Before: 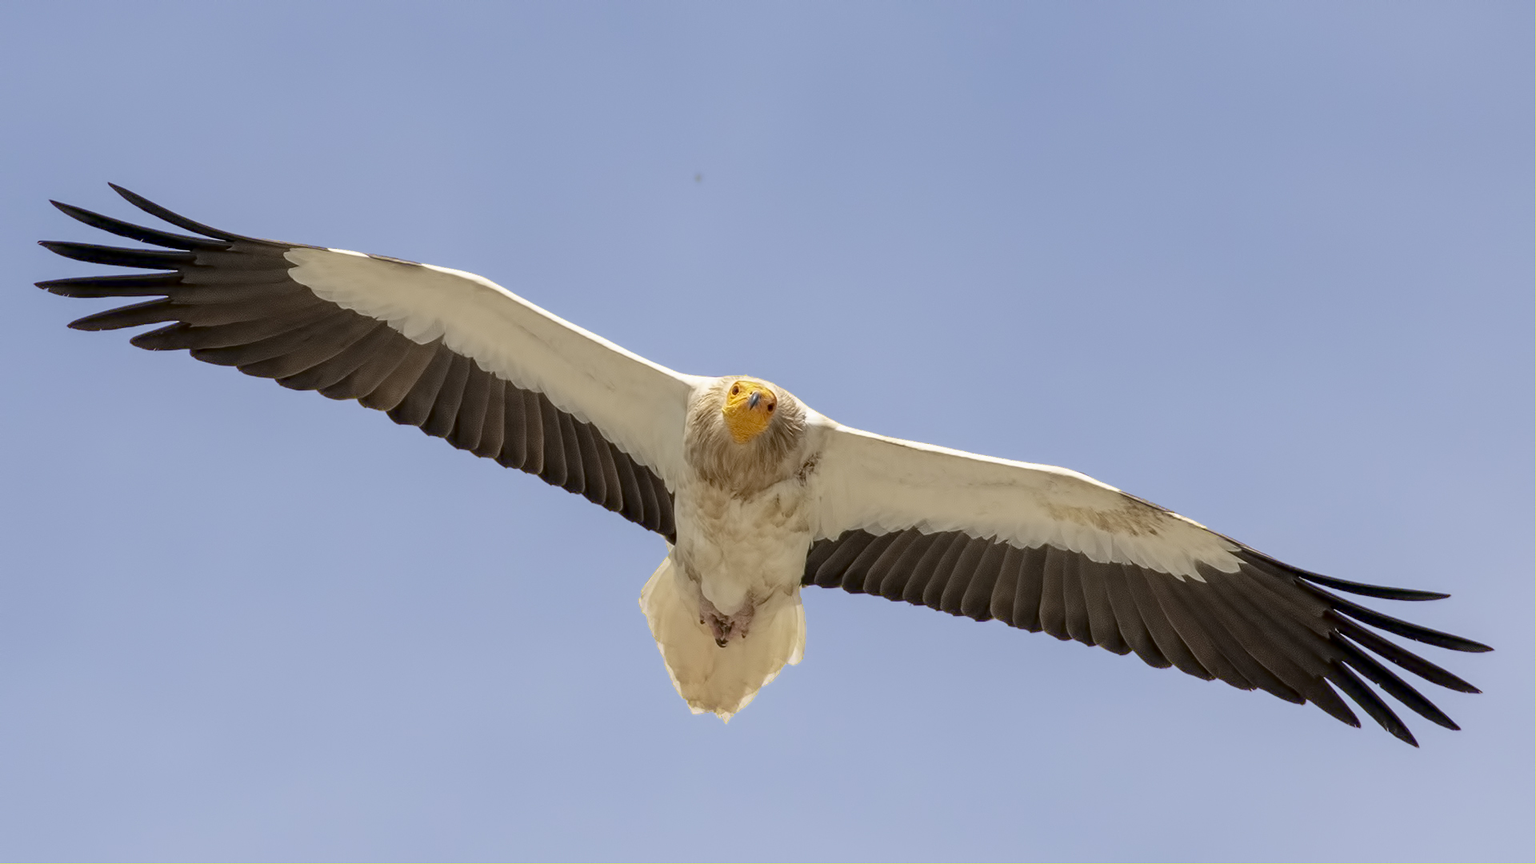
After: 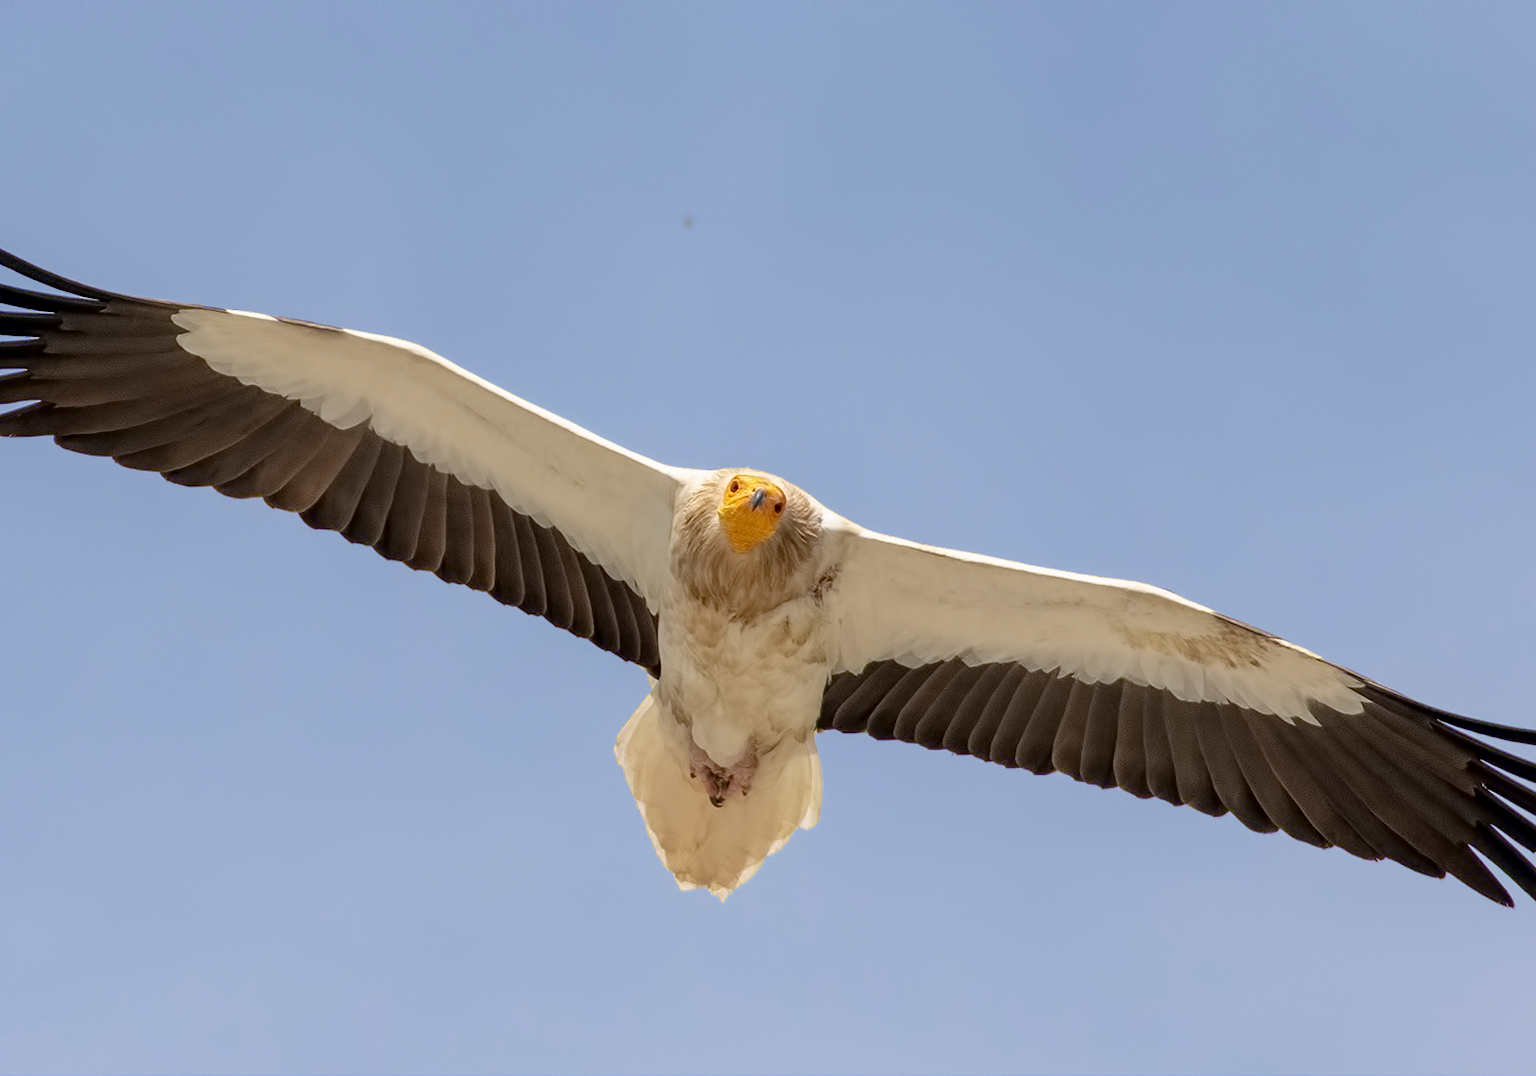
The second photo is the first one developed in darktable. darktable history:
crop and rotate: left 9.575%, right 10.209%
